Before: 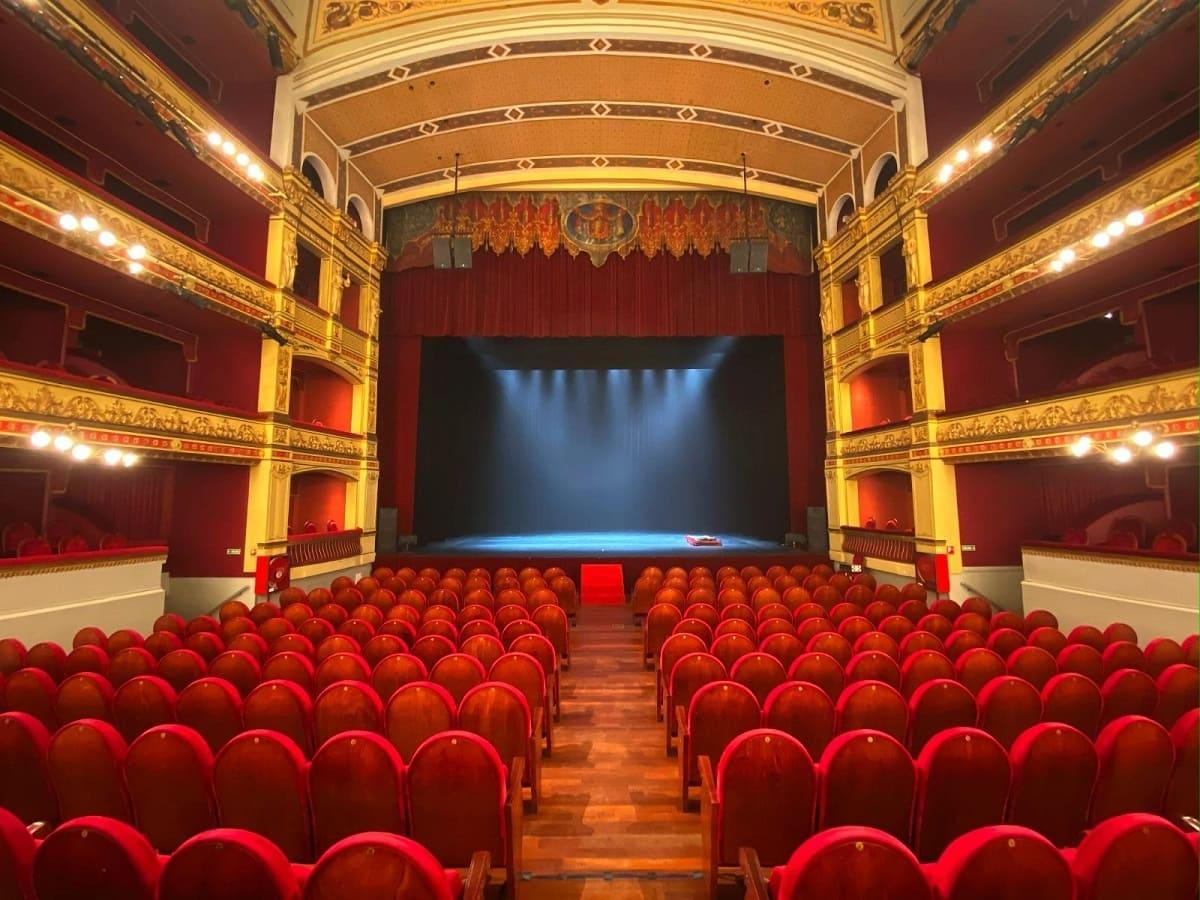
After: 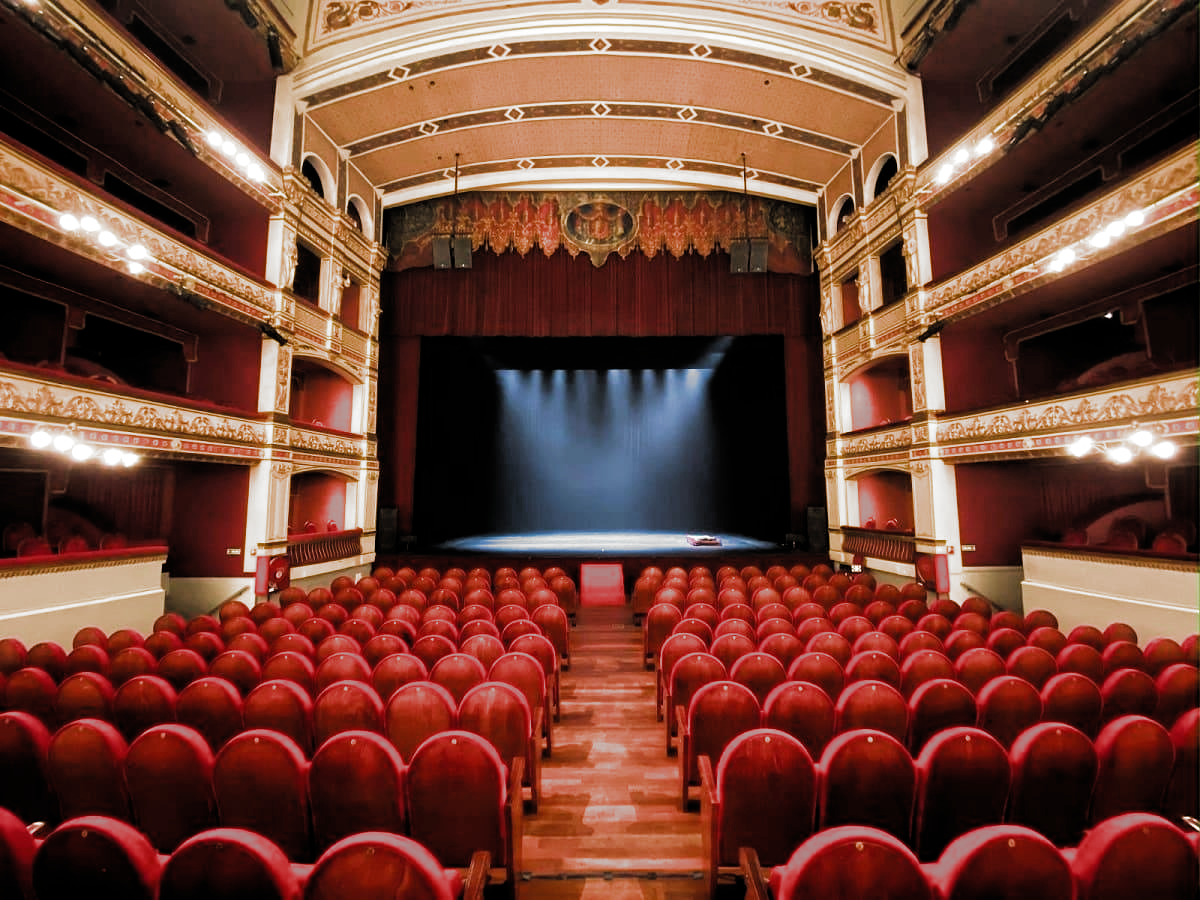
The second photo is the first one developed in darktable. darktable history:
filmic rgb: black relative exposure -3.61 EV, white relative exposure 2.17 EV, hardness 3.65, add noise in highlights 0.001, color science v3 (2019), use custom middle-gray values true, contrast in highlights soft
